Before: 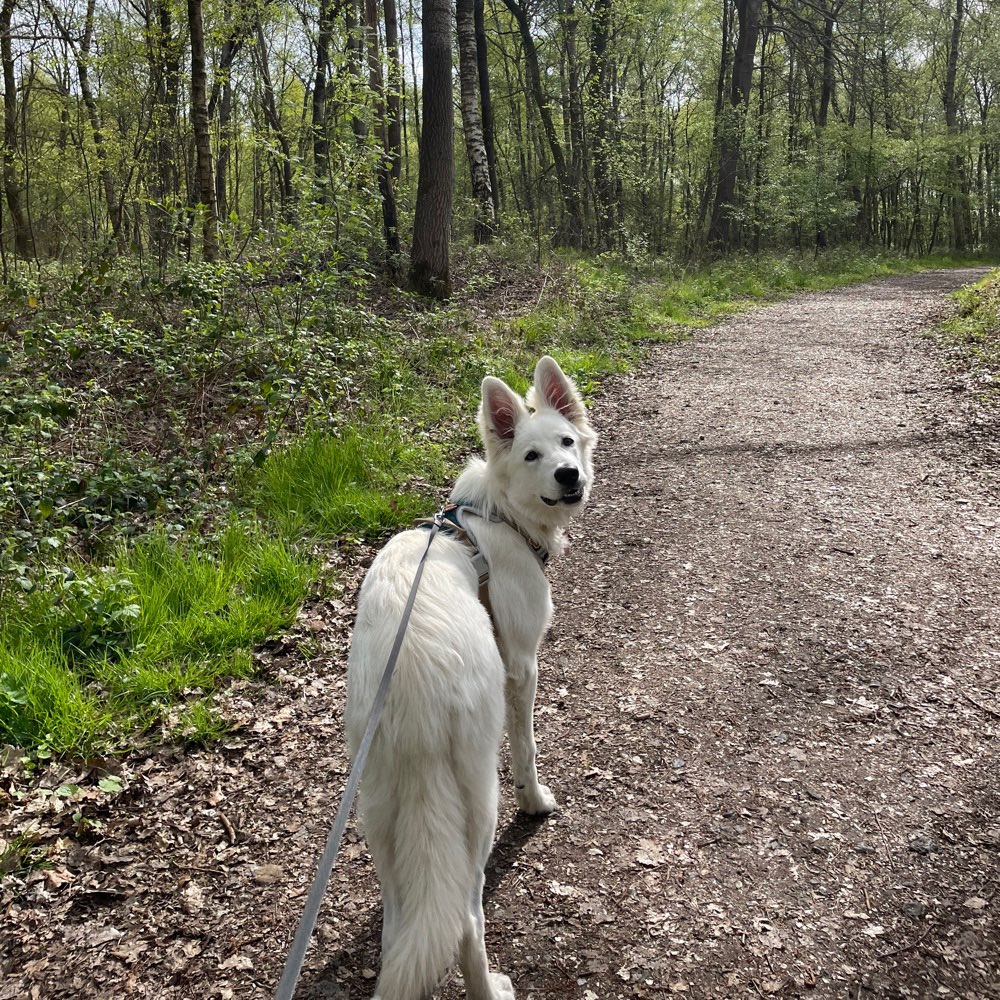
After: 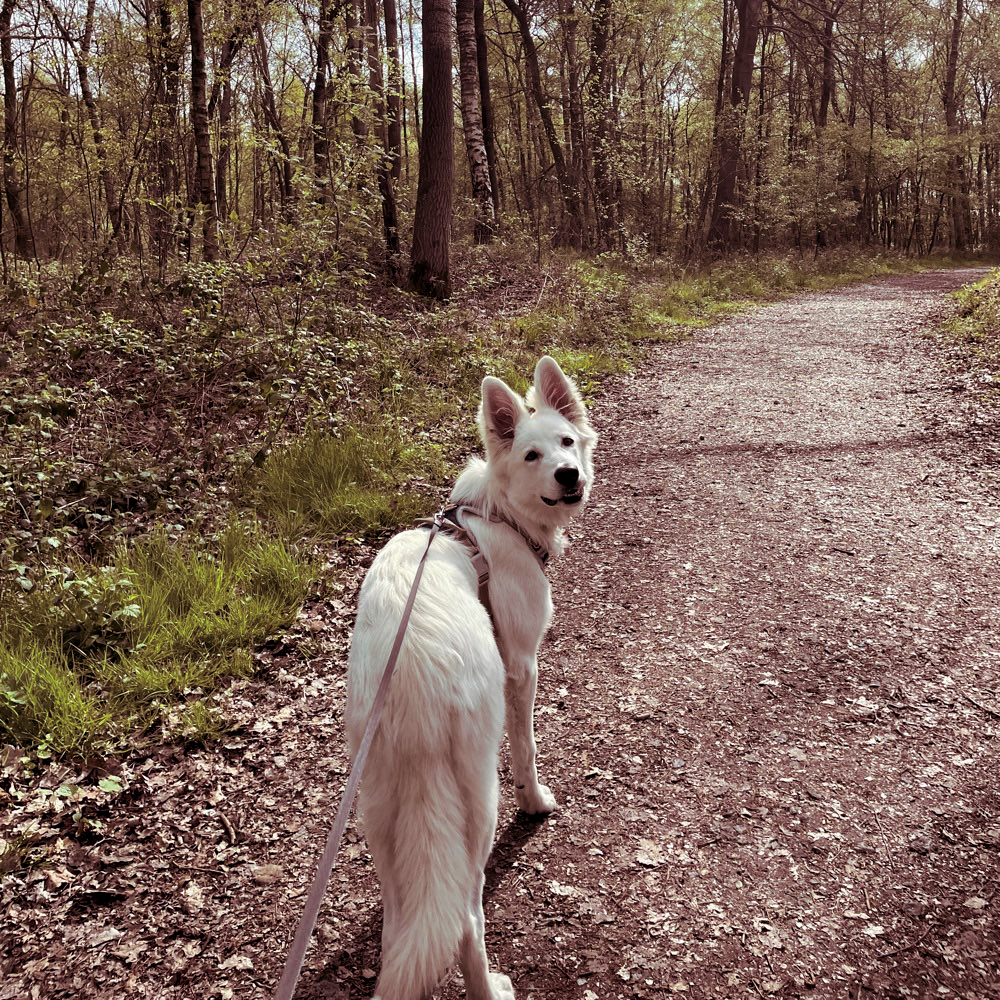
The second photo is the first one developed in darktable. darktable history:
split-toning: on, module defaults
exposure: black level correction 0.004, exposure 0.014 EV, compensate highlight preservation false
